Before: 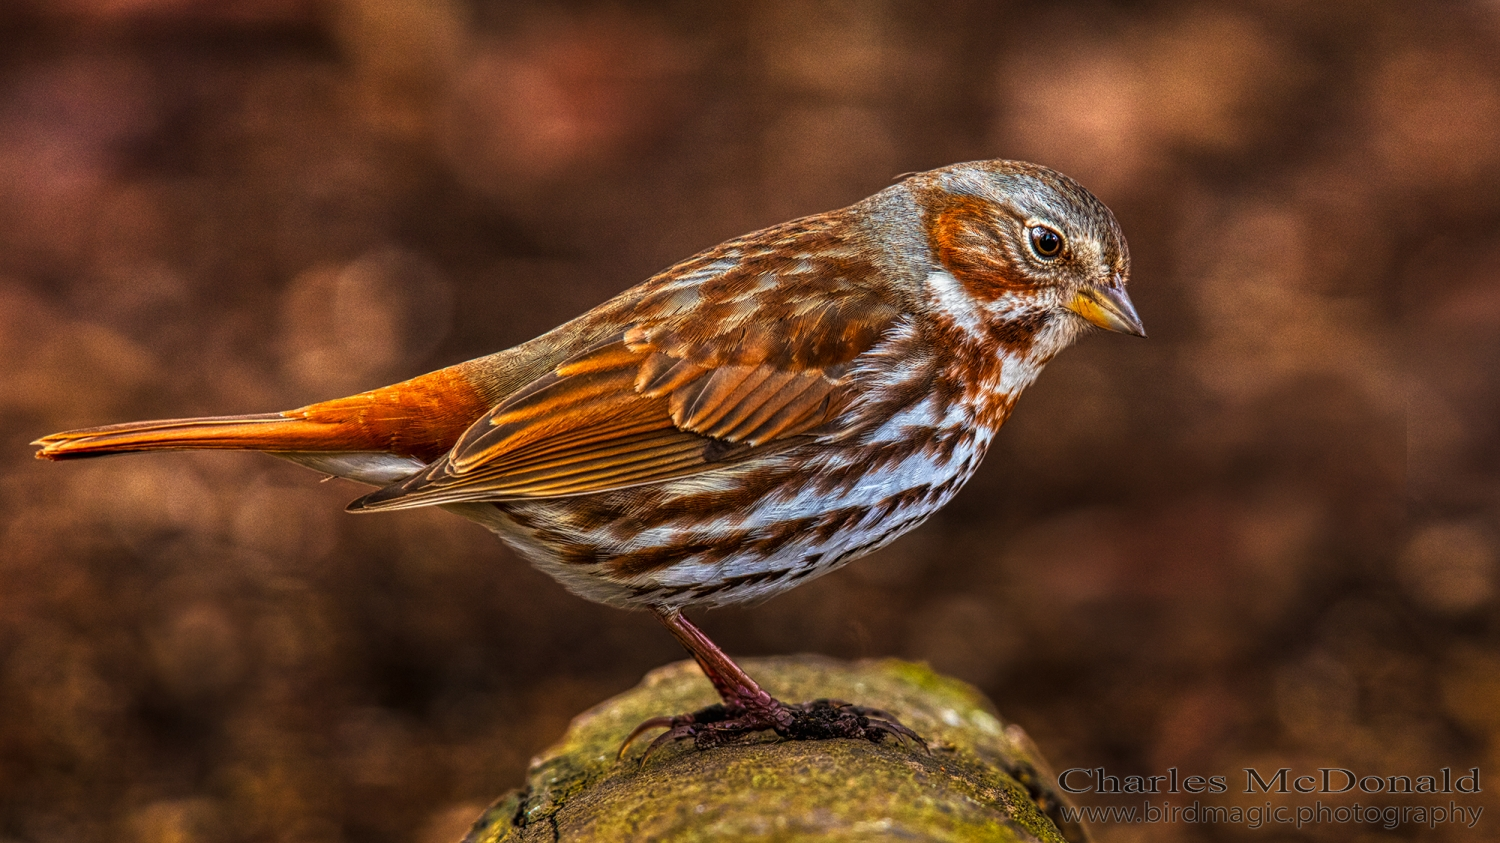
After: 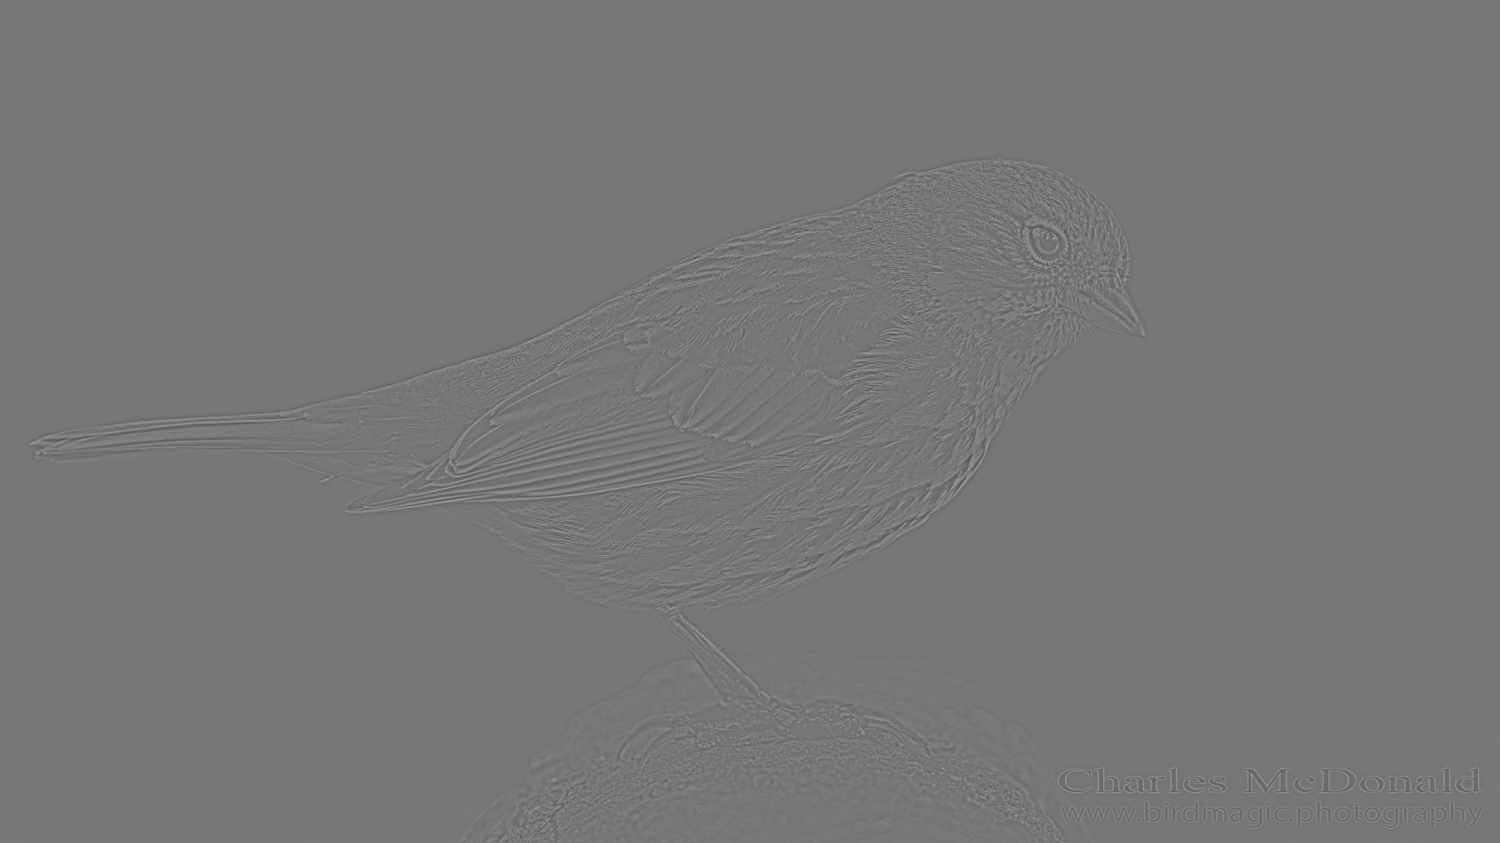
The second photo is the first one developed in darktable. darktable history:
contrast brightness saturation: contrast 0.1, saturation -0.36
highpass: sharpness 5.84%, contrast boost 8.44%
